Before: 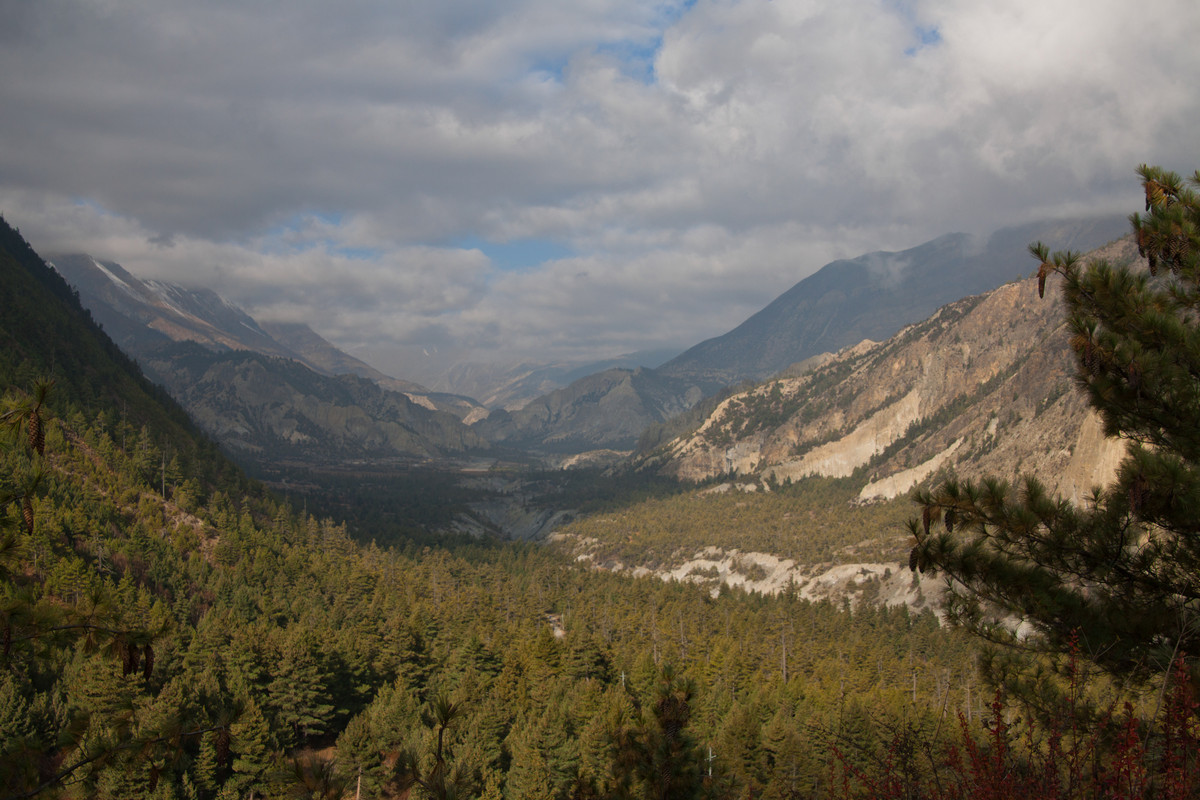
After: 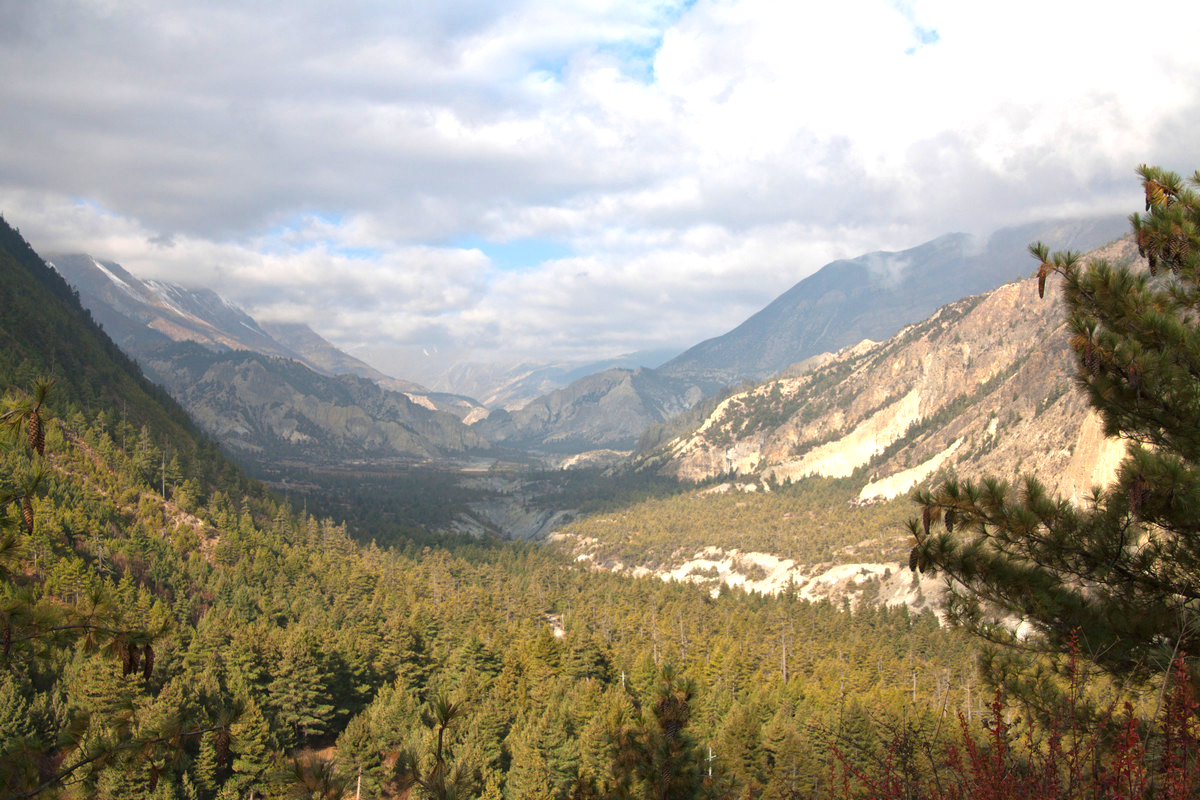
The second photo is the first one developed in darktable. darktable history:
exposure: black level correction 0, exposure 1.347 EV, compensate highlight preservation false
